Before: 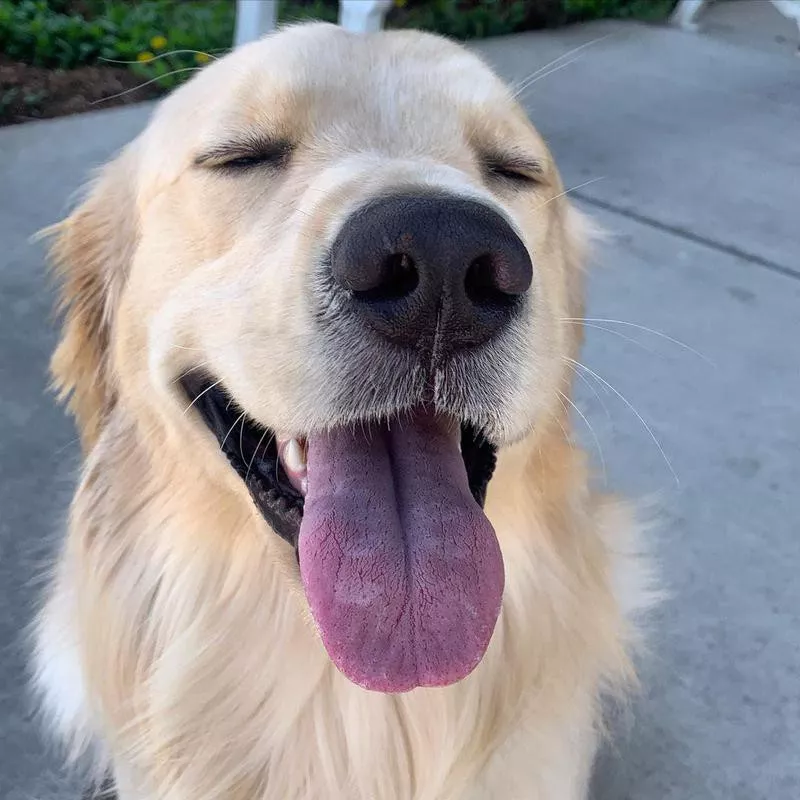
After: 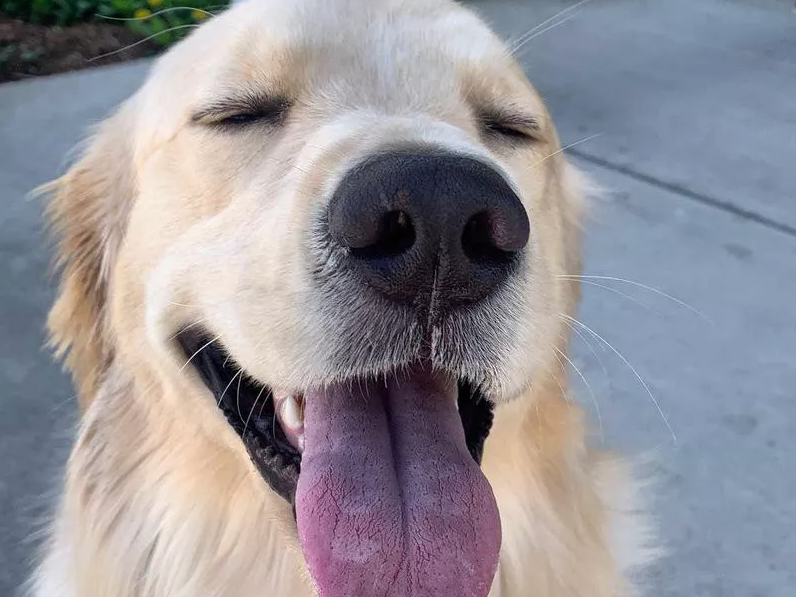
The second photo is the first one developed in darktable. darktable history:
crop: left 0.387%, top 5.469%, bottom 19.809%
contrast brightness saturation: saturation -0.05
